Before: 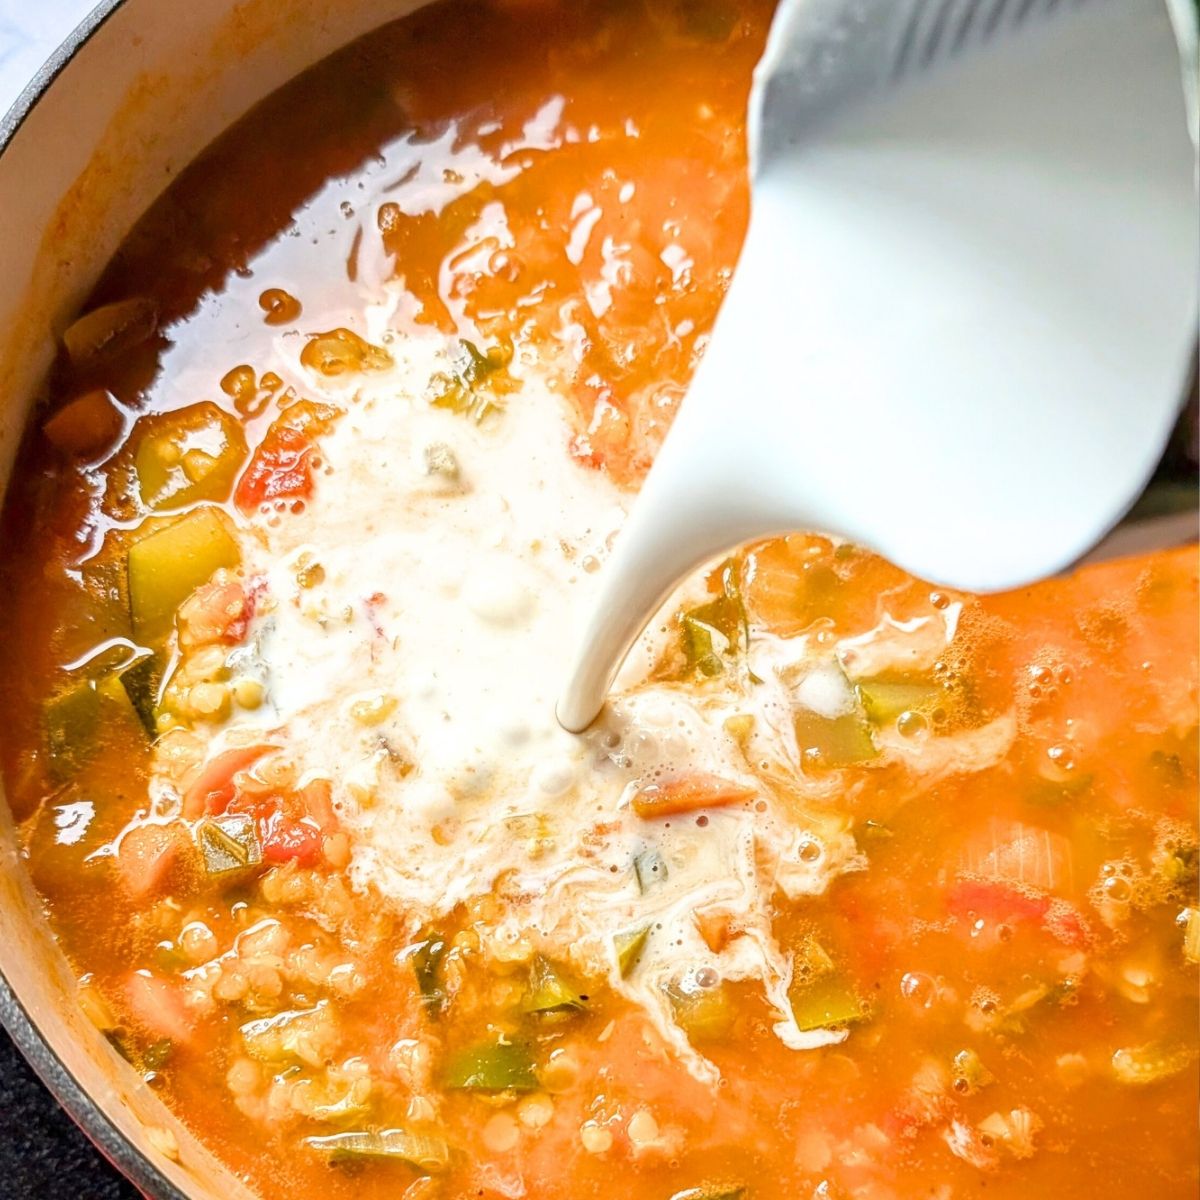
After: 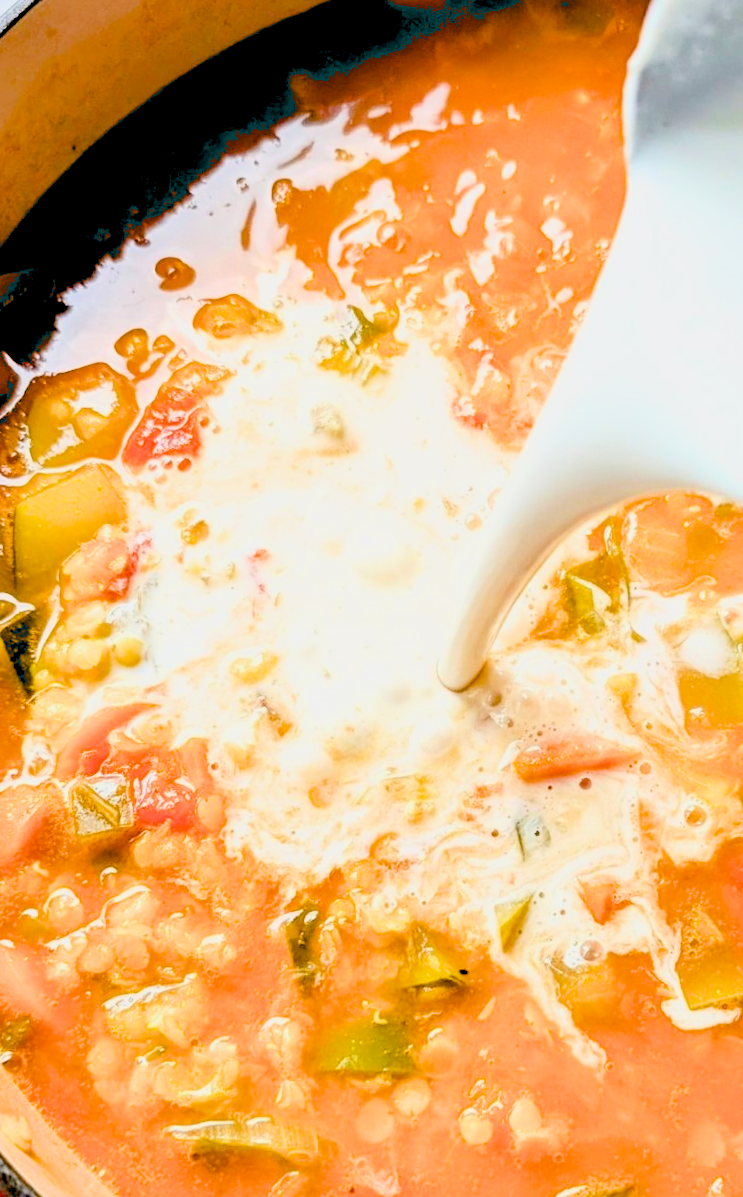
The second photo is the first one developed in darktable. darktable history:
filmic rgb: black relative exposure -7.65 EV, white relative exposure 4.56 EV, hardness 3.61, color science v6 (2022)
crop and rotate: left 6.617%, right 26.717%
exposure: black level correction 0.035, exposure 0.9 EV, compensate highlight preservation false
rotate and perspective: rotation 0.215°, lens shift (vertical) -0.139, crop left 0.069, crop right 0.939, crop top 0.002, crop bottom 0.996
